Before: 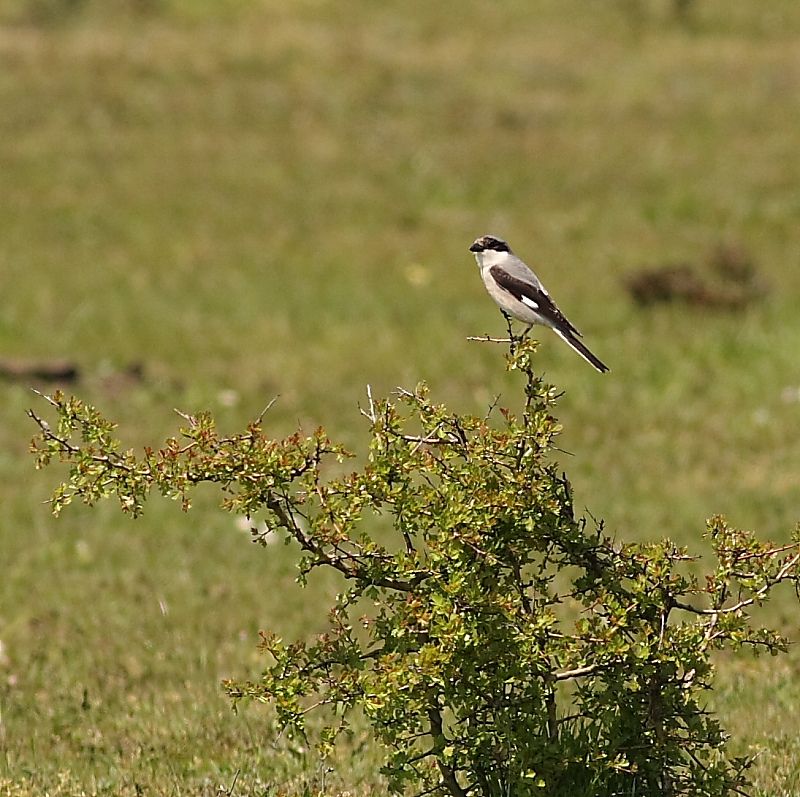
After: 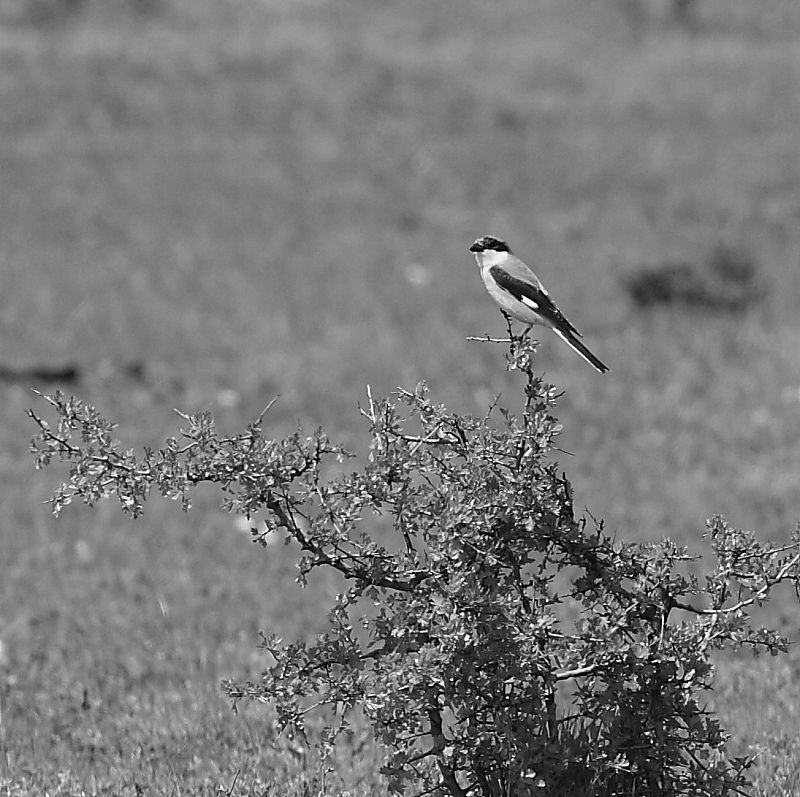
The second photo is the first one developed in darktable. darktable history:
exposure: exposure 0.078 EV, compensate highlight preservation false
color correction: highlights a* -0.95, highlights b* 4.5, shadows a* 3.55
monochrome: a -71.75, b 75.82
